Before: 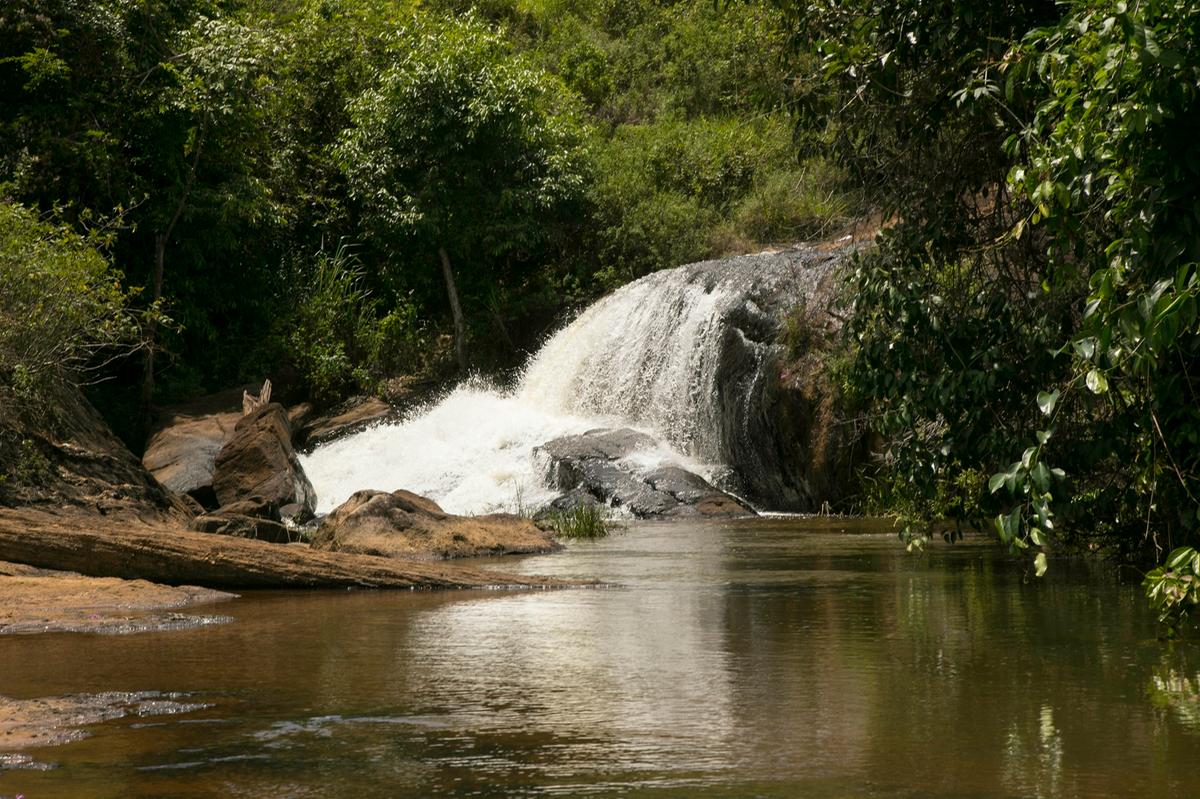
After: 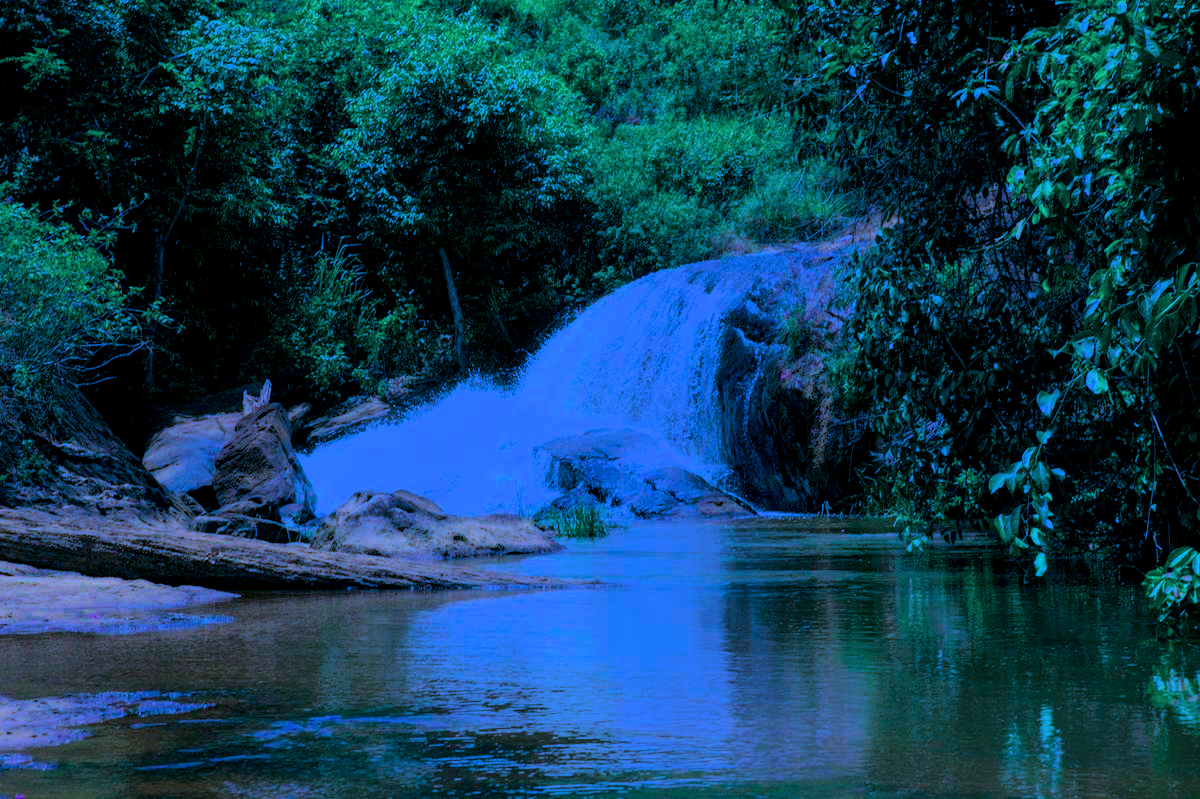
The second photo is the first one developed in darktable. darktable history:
color calibration: output R [0.948, 0.091, -0.04, 0], output G [-0.3, 1.384, -0.085, 0], output B [-0.108, 0.061, 1.08, 0], illuminant as shot in camera, x 0.484, y 0.43, temperature 2405.29 K
local contrast: highlights 100%, shadows 100%, detail 120%, midtone range 0.2
color balance rgb: perceptual saturation grading › global saturation 25%, global vibrance 20%
filmic rgb: black relative exposure -7.65 EV, white relative exposure 4.56 EV, hardness 3.61, color science v6 (2022)
